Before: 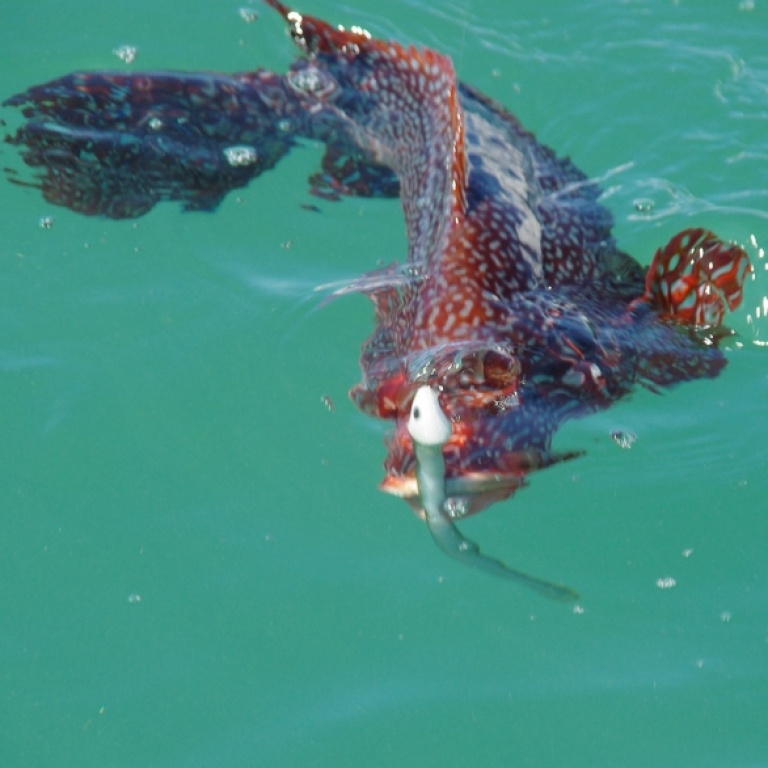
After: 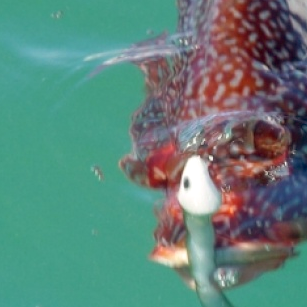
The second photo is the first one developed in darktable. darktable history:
exposure: black level correction 0.007, exposure 0.093 EV, compensate highlight preservation false
crop: left 30%, top 30%, right 30%, bottom 30%
color balance: lift [1, 0.998, 1.001, 1.002], gamma [1, 1.02, 1, 0.98], gain [1, 1.02, 1.003, 0.98]
